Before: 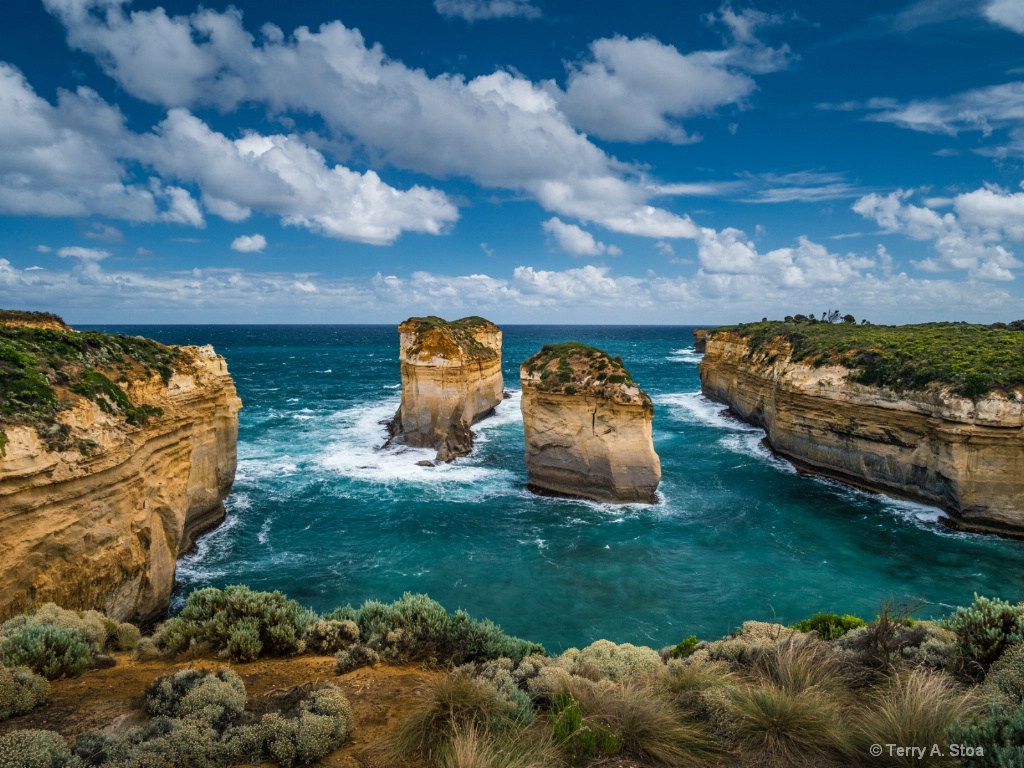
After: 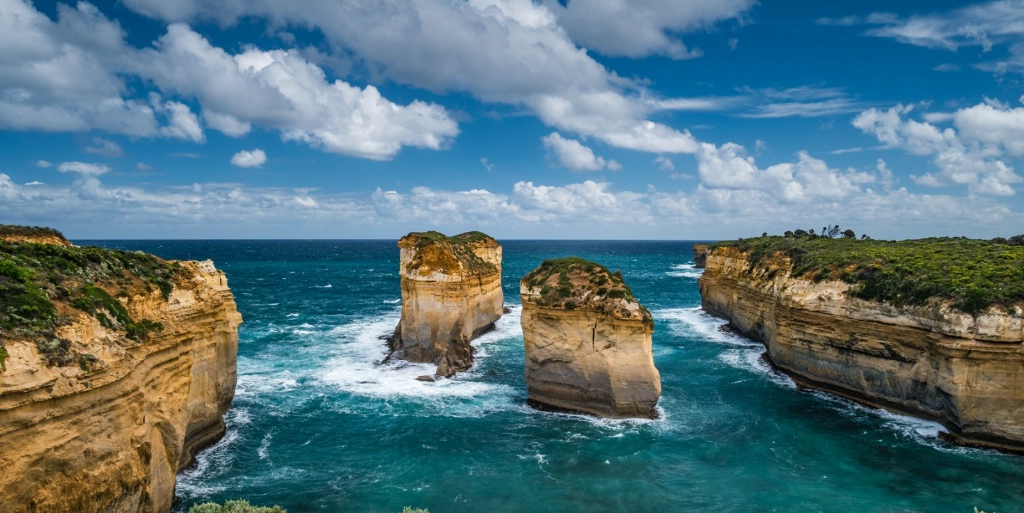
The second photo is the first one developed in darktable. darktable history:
crop: top 11.177%, bottom 21.949%
